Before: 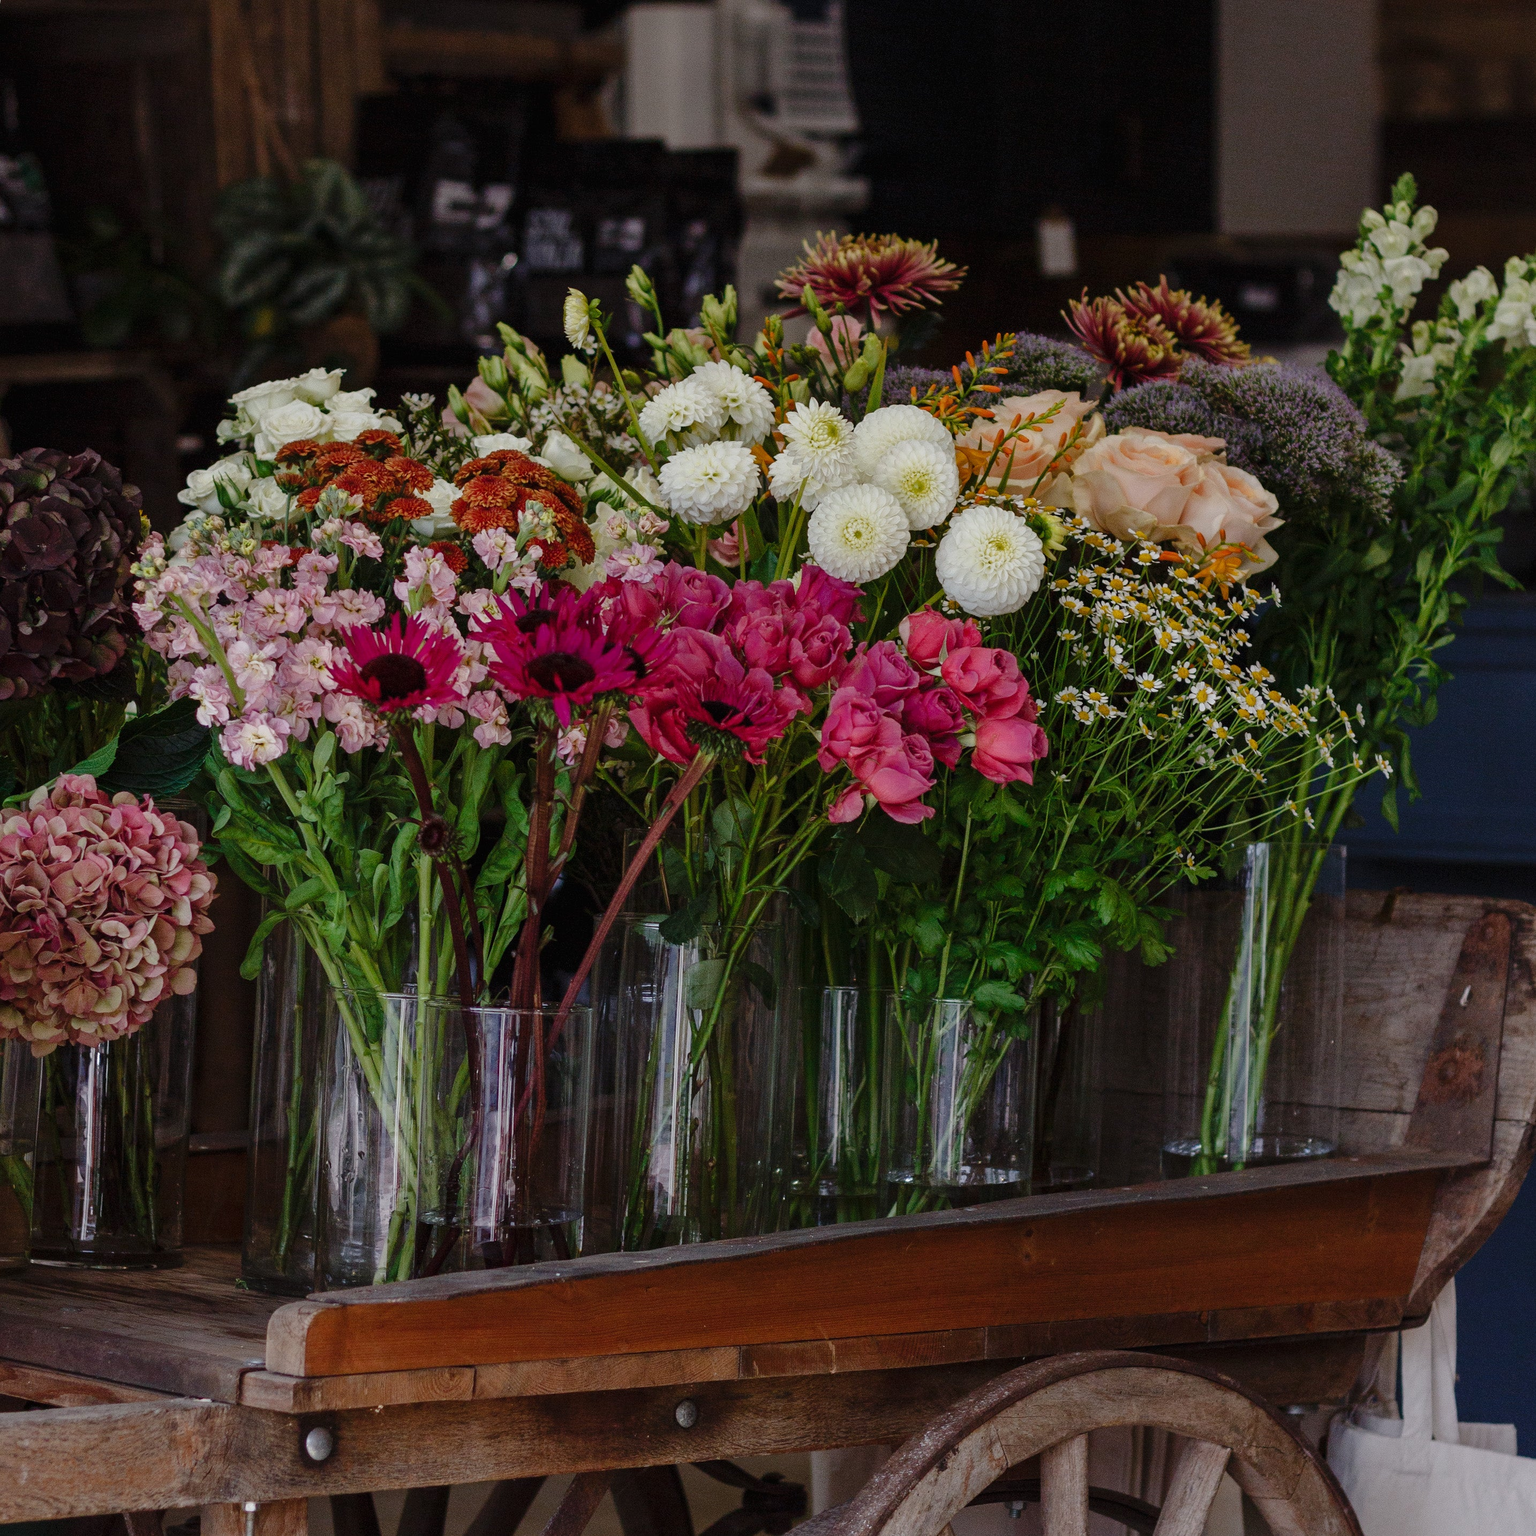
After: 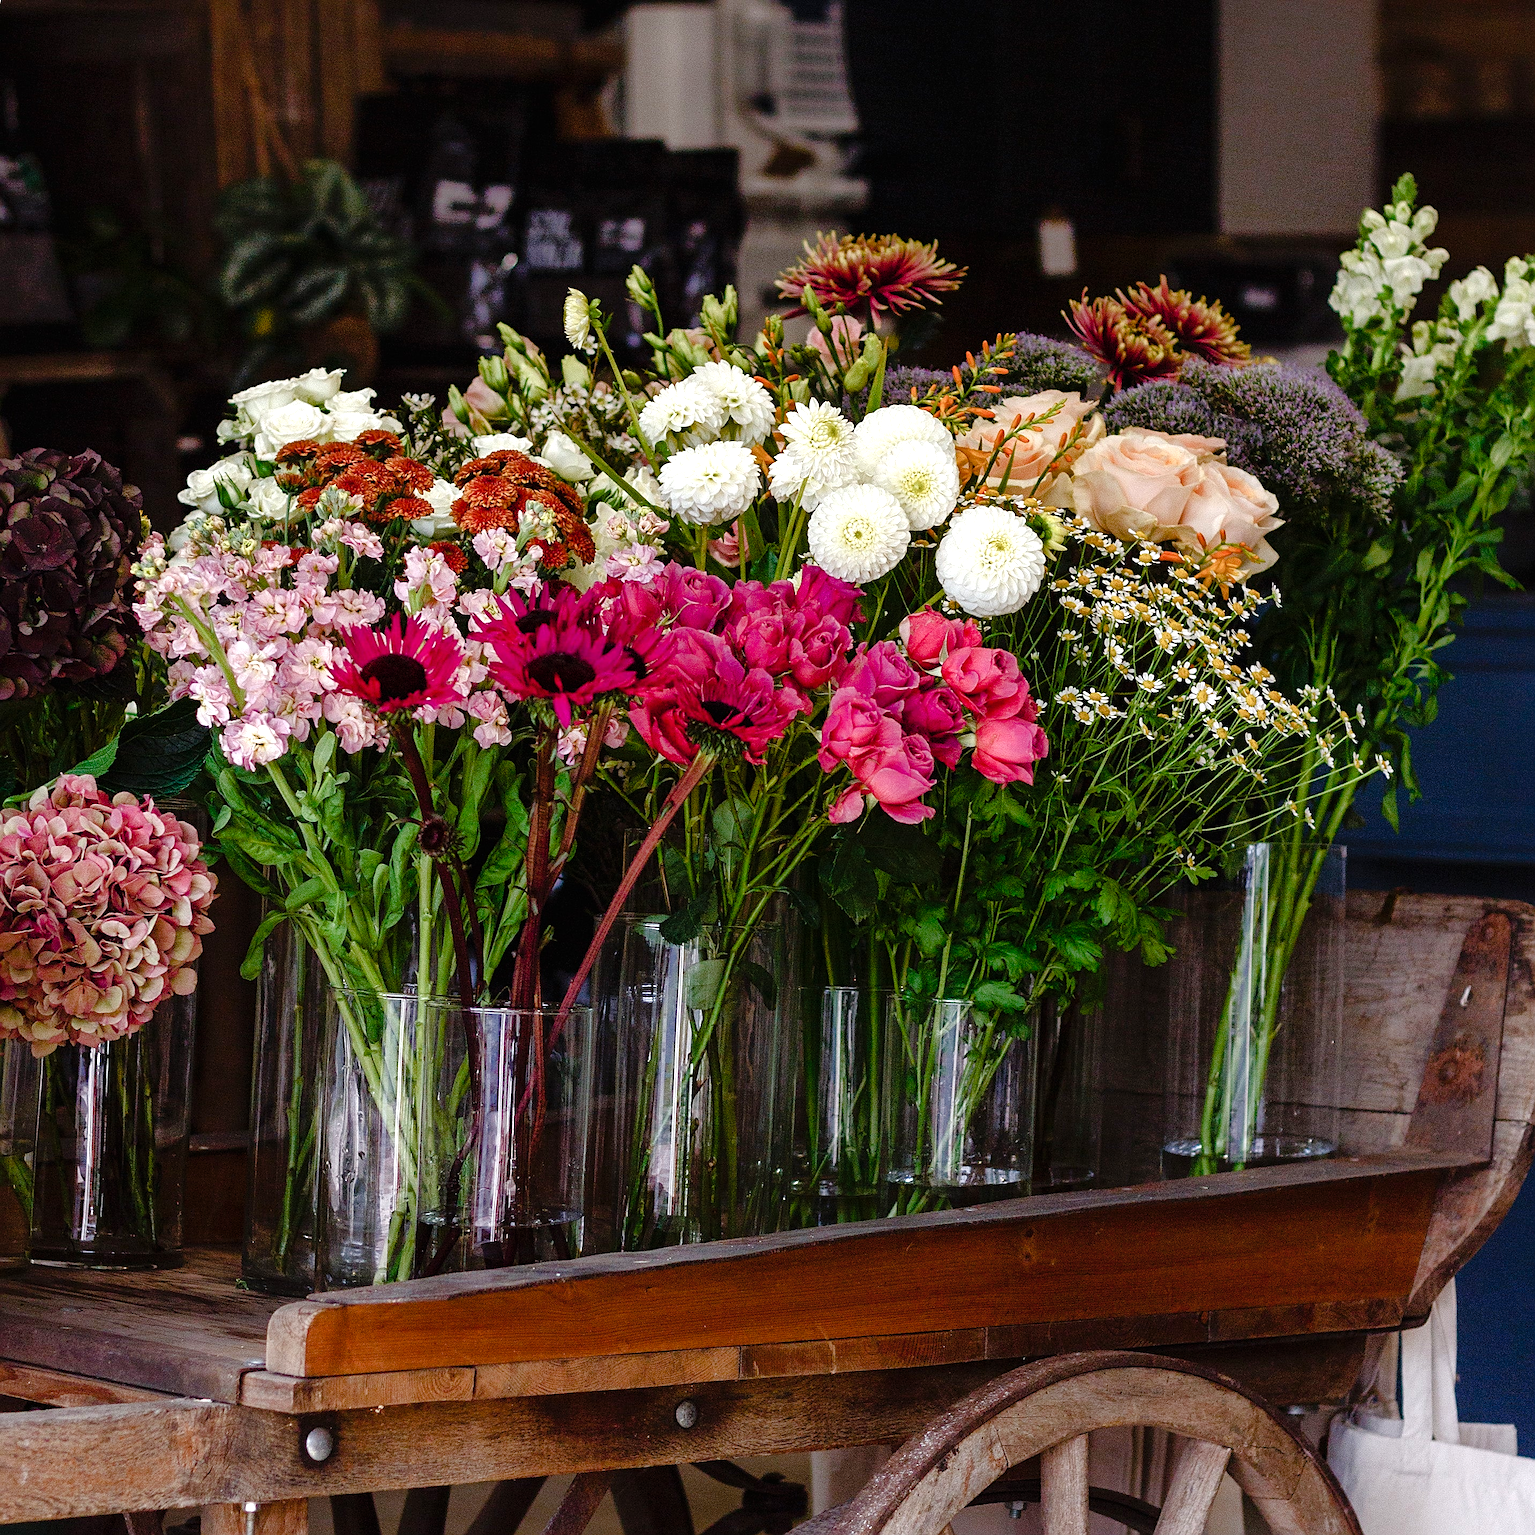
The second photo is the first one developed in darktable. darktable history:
color balance rgb: perceptual saturation grading › global saturation 20%, perceptual saturation grading › highlights -50.145%, perceptual saturation grading › shadows 30.665%, global vibrance 20%
shadows and highlights: shadows 42.75, highlights 8.43
sharpen: on, module defaults
tone equalizer: -8 EV -1.06 EV, -7 EV -1.03 EV, -6 EV -0.827 EV, -5 EV -0.613 EV, -3 EV 0.564 EV, -2 EV 0.849 EV, -1 EV 1.01 EV, +0 EV 1.08 EV
